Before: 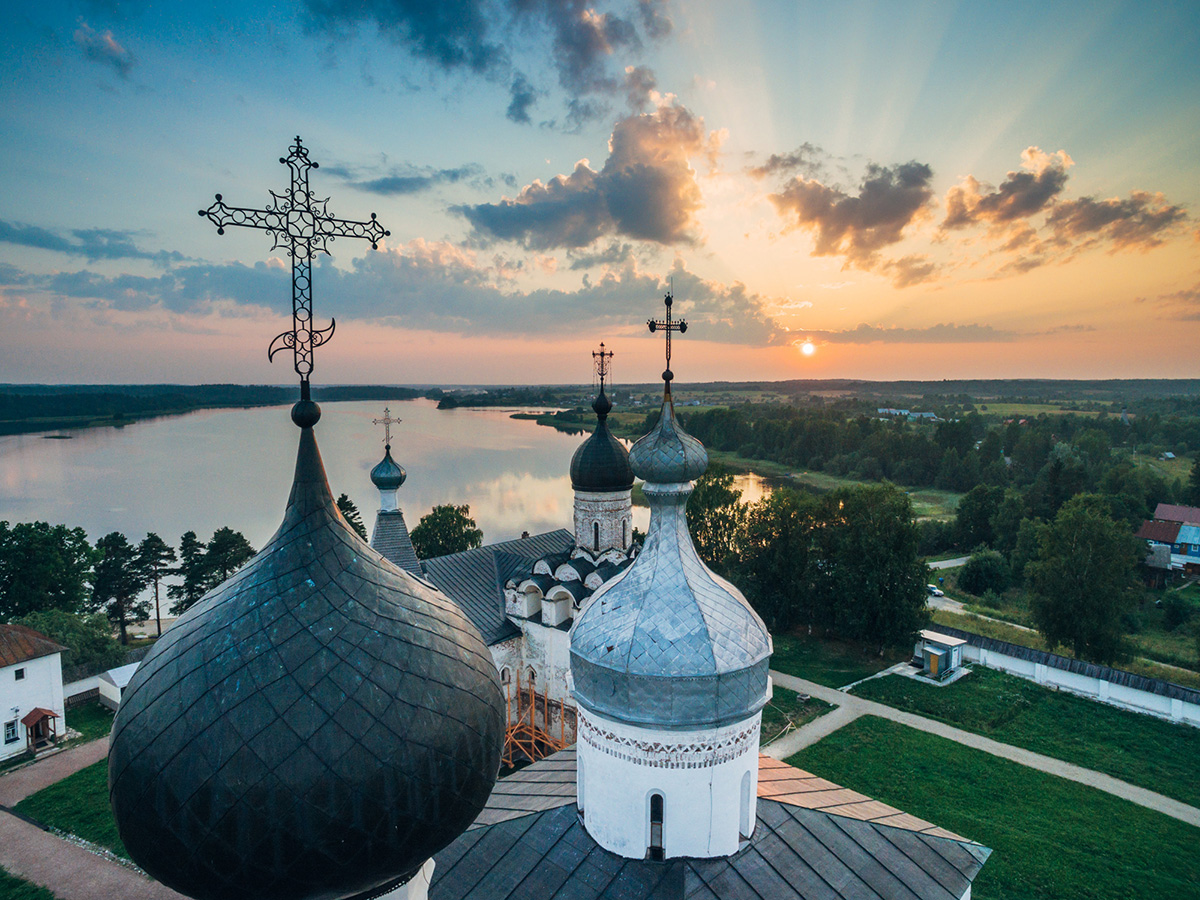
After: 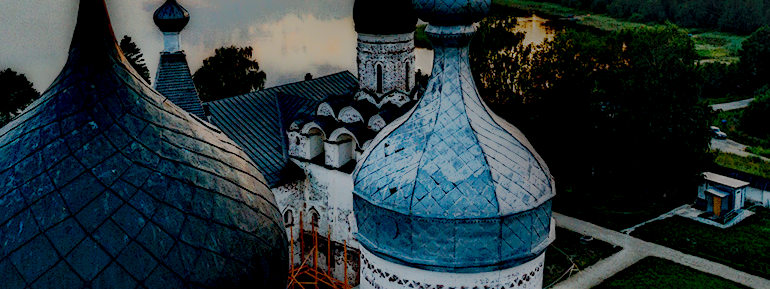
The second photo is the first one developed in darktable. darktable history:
contrast brightness saturation: saturation 0.103
local contrast: highlights 3%, shadows 197%, detail 164%, midtone range 0.002
tone curve: curves: ch0 [(0, 0.036) (0.119, 0.115) (0.466, 0.498) (0.715, 0.767) (0.817, 0.865) (1, 0.998)]; ch1 [(0, 0) (0.377, 0.424) (0.442, 0.491) (0.487, 0.502) (0.514, 0.512) (0.536, 0.577) (0.66, 0.724) (1, 1)]; ch2 [(0, 0) (0.38, 0.405) (0.463, 0.443) (0.492, 0.486) (0.526, 0.541) (0.578, 0.598) (1, 1)], preserve colors none
sharpen: on, module defaults
base curve: curves: ch0 [(0, 0) (0.028, 0.03) (0.121, 0.232) (0.46, 0.748) (0.859, 0.968) (1, 1)], preserve colors none
exposure: exposure -0.548 EV, compensate highlight preservation false
crop: left 18.112%, top 50.975%, right 17.646%, bottom 16.853%
